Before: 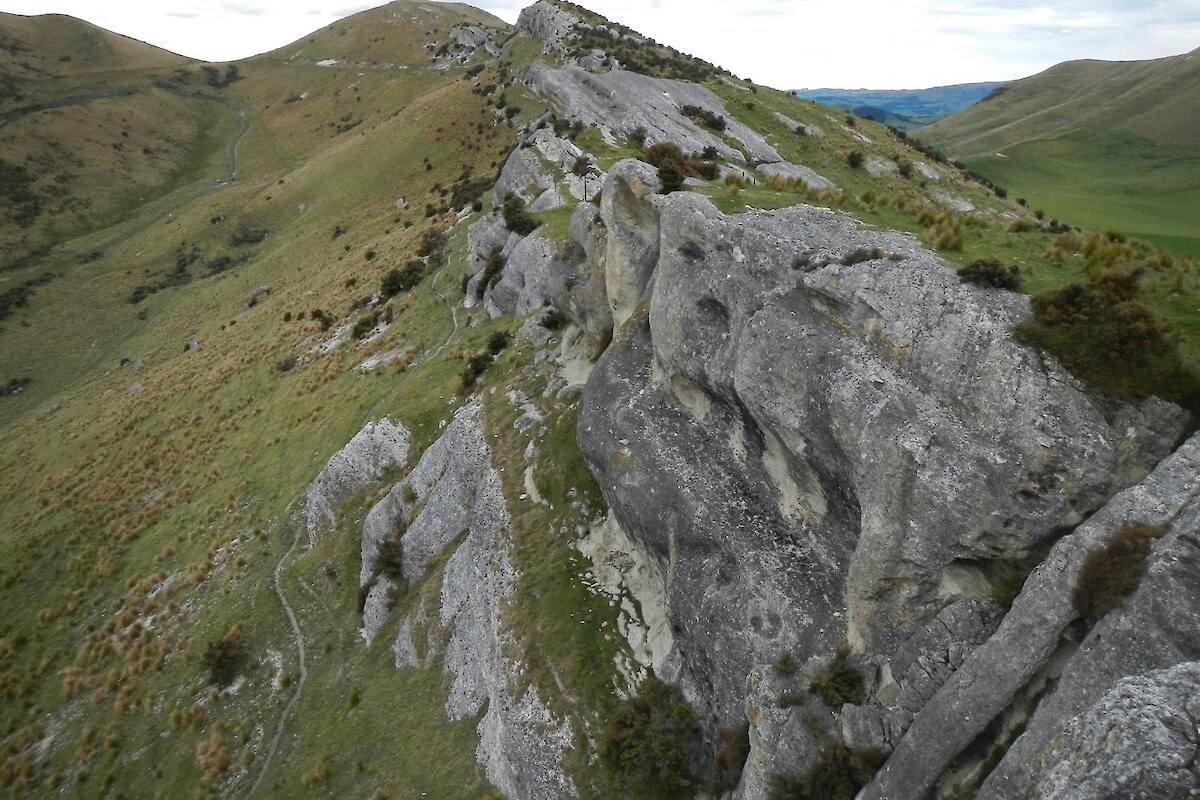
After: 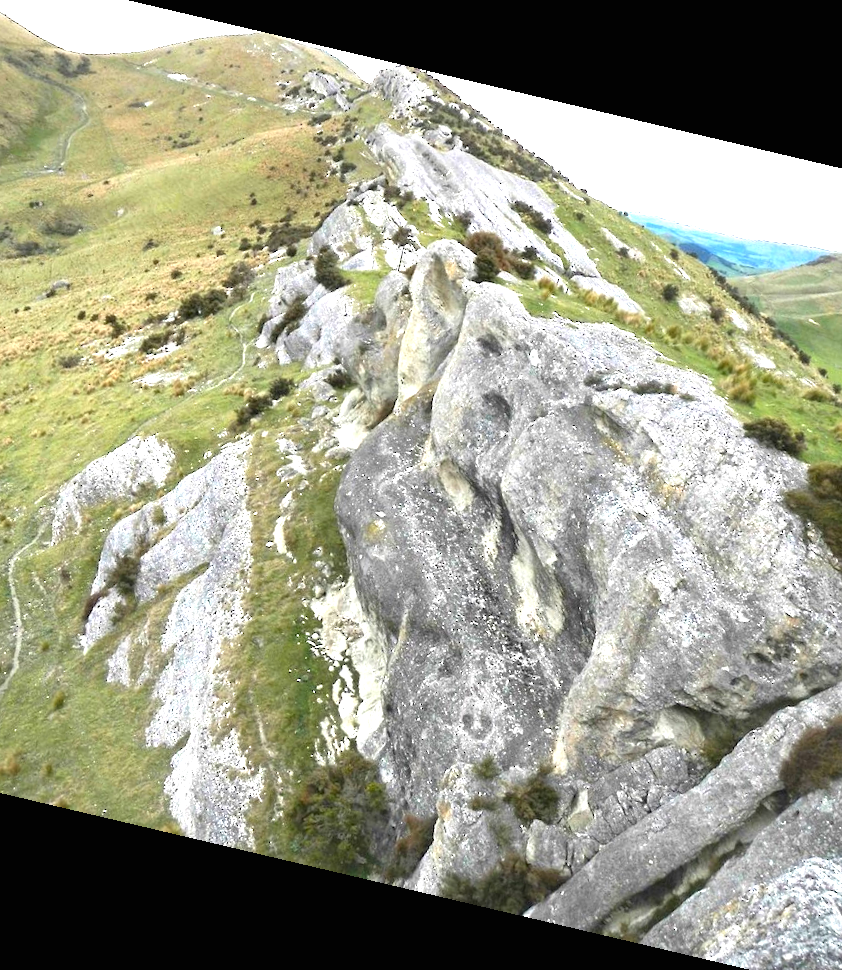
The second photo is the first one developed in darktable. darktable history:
rotate and perspective: rotation 13.27°, automatic cropping off
color balance rgb: perceptual saturation grading › global saturation 3.7%, global vibrance 5.56%, contrast 3.24%
crop and rotate: left 22.918%, top 5.629%, right 14.711%, bottom 2.247%
exposure: black level correction 0, exposure 1.741 EV, compensate exposure bias true, compensate highlight preservation false
